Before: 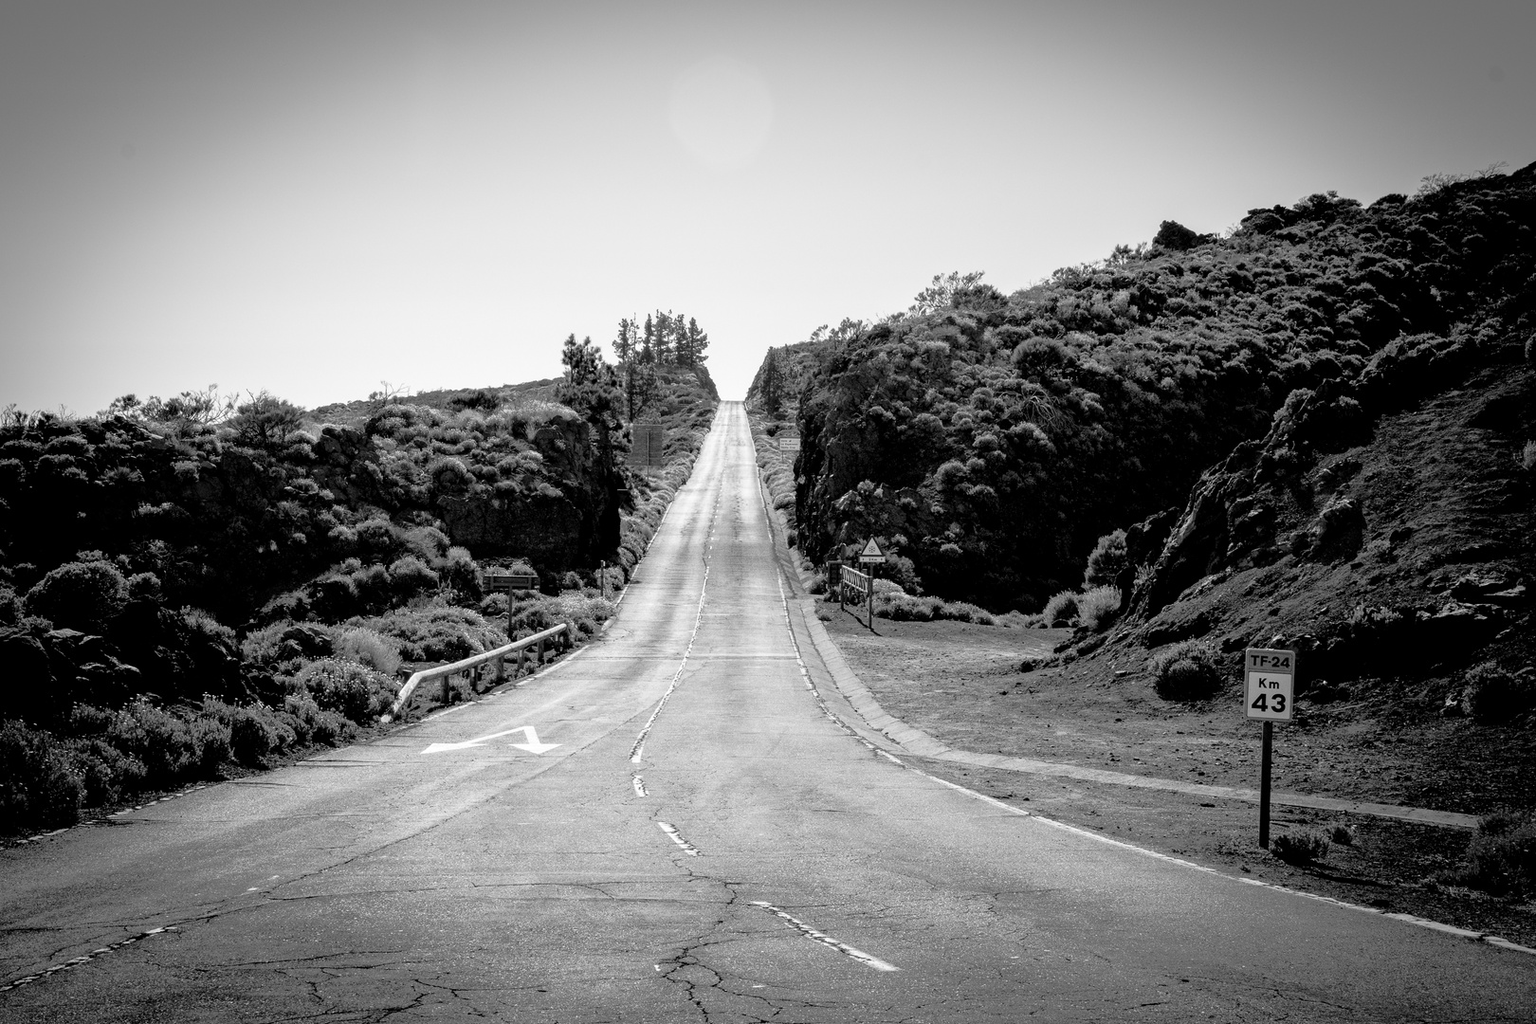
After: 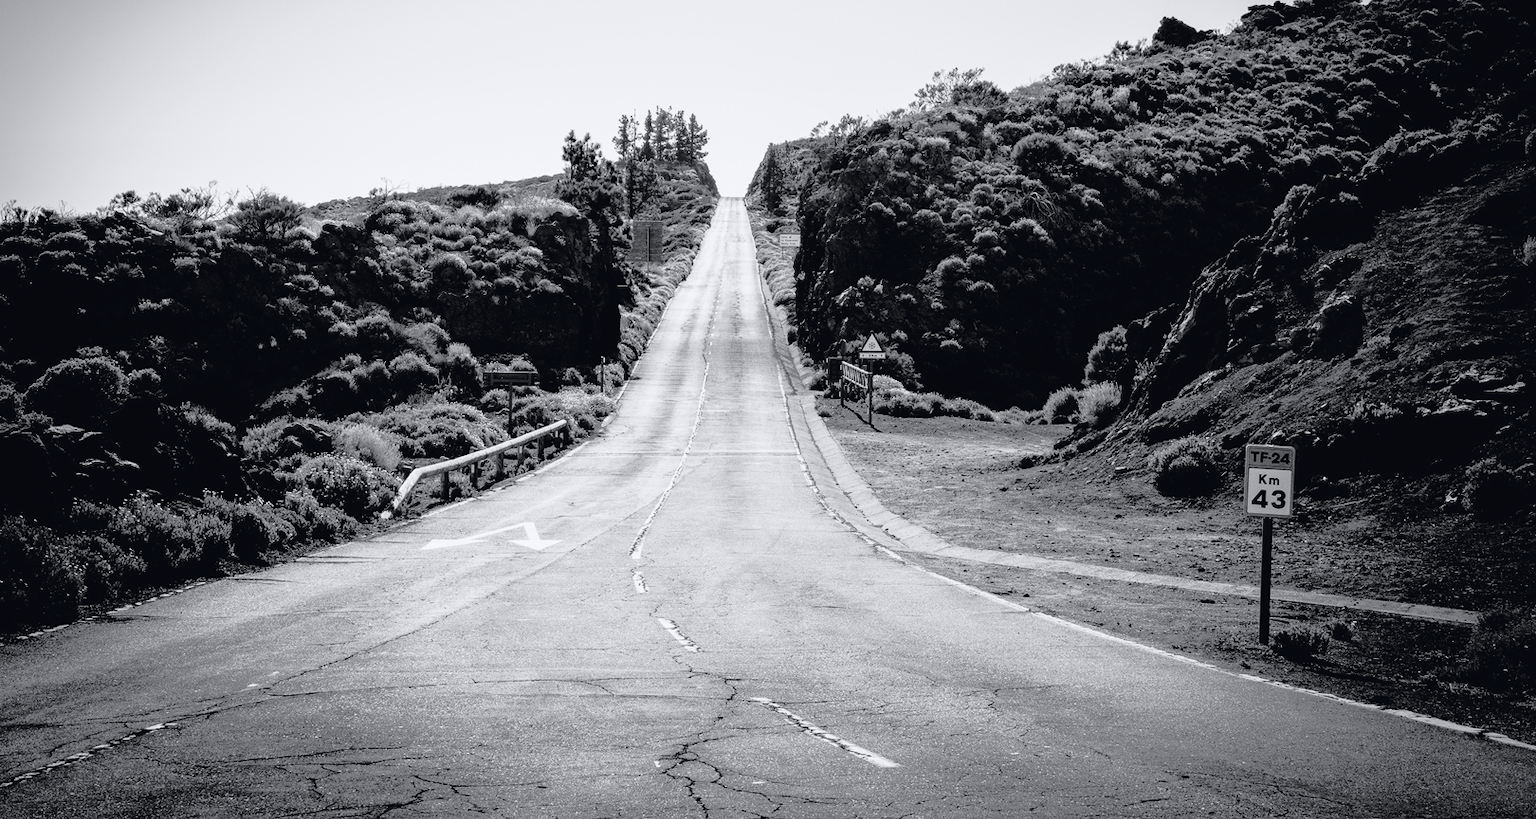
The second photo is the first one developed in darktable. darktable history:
contrast brightness saturation: saturation -0.05
crop and rotate: top 19.998%
tone curve: curves: ch0 [(0, 0.023) (0.104, 0.058) (0.21, 0.162) (0.469, 0.524) (0.579, 0.65) (0.725, 0.8) (0.858, 0.903) (1, 0.974)]; ch1 [(0, 0) (0.414, 0.395) (0.447, 0.447) (0.502, 0.501) (0.521, 0.512) (0.566, 0.566) (0.618, 0.61) (0.654, 0.642) (1, 1)]; ch2 [(0, 0) (0.369, 0.388) (0.437, 0.453) (0.492, 0.485) (0.524, 0.508) (0.553, 0.566) (0.583, 0.608) (1, 1)], color space Lab, independent channels, preserve colors none
